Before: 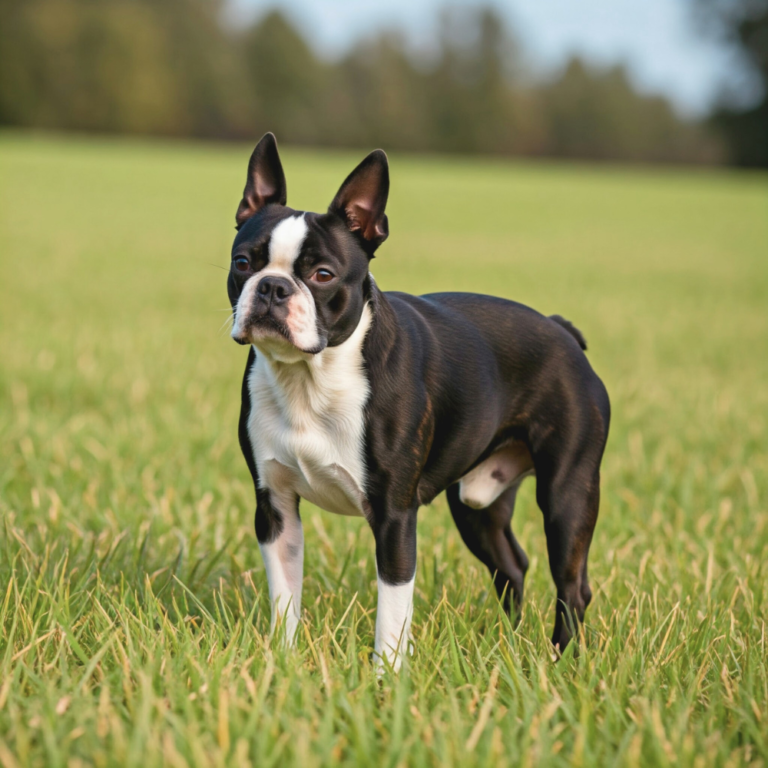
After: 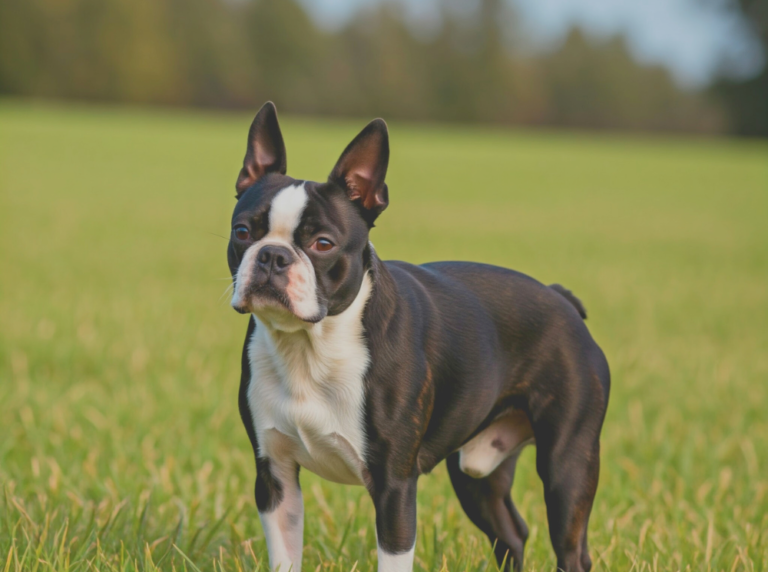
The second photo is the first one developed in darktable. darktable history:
crop: top 4.077%, bottom 21.437%
contrast brightness saturation: contrast -0.294
